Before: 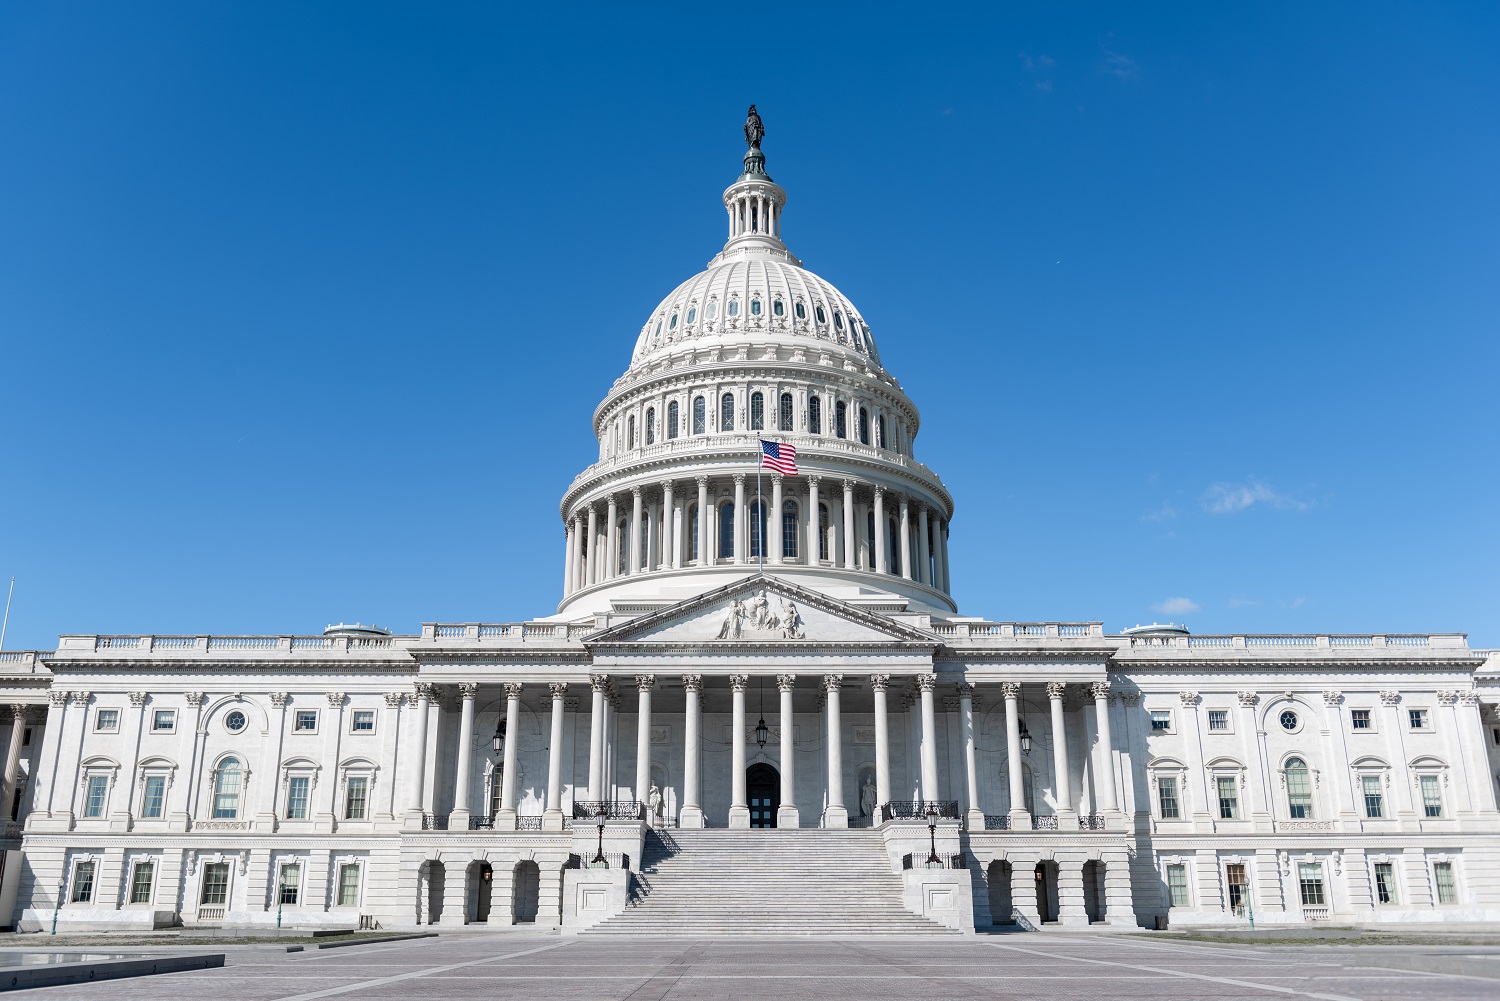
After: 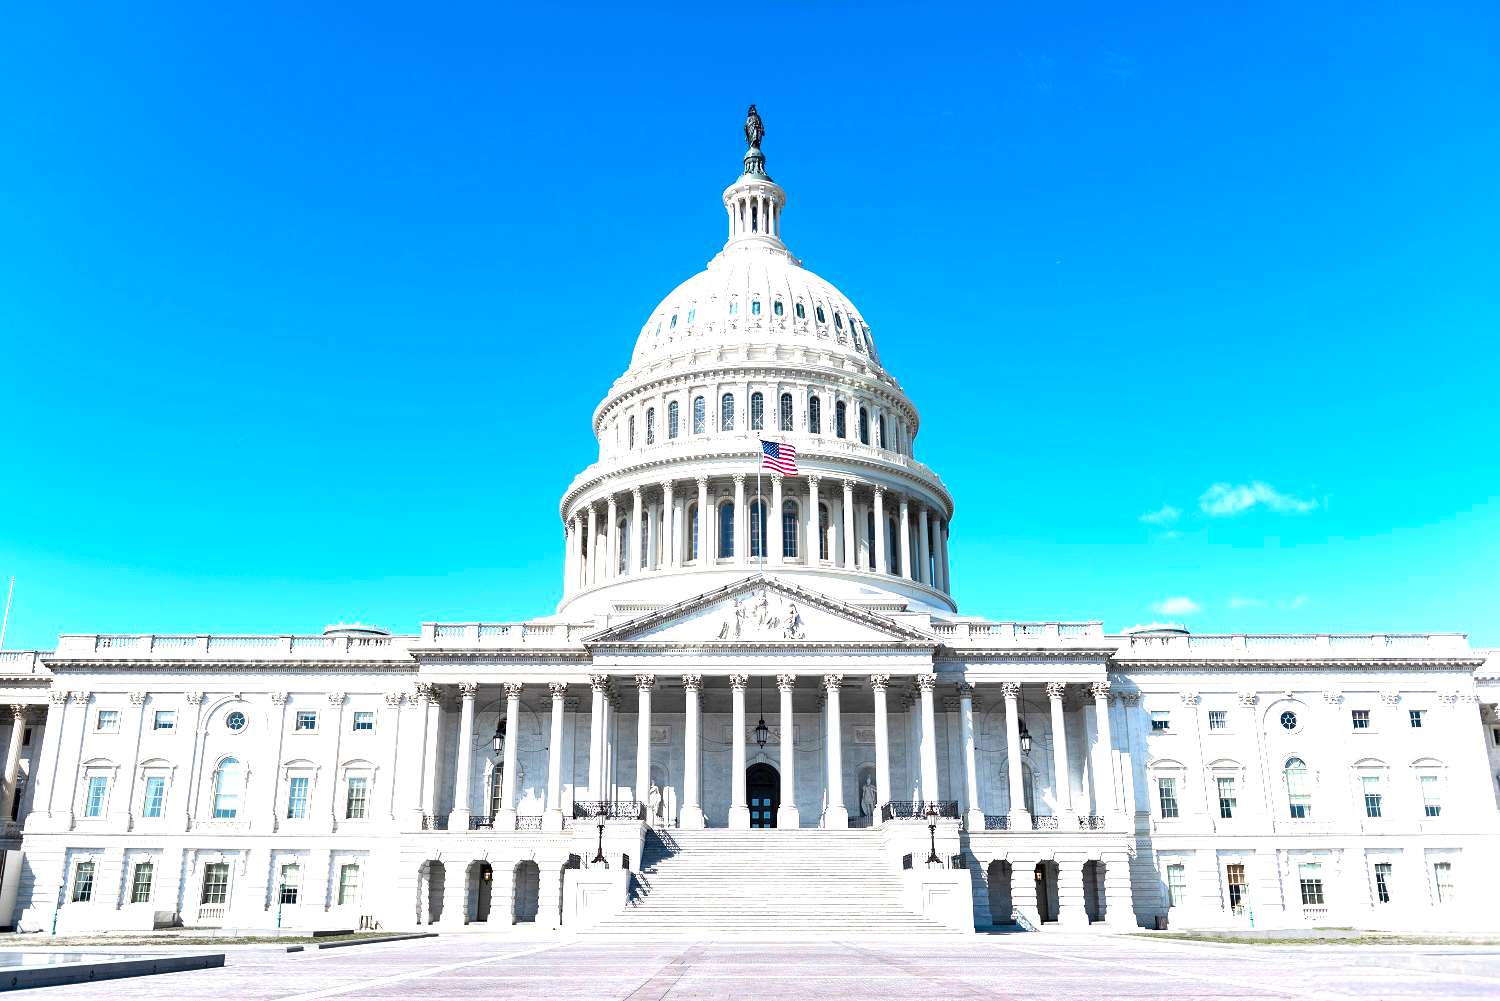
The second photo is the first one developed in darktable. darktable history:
color balance rgb: linear chroma grading › shadows -10%, linear chroma grading › global chroma 20%, perceptual saturation grading › global saturation 15%, perceptual brilliance grading › global brilliance 30%, perceptual brilliance grading › highlights 12%, perceptual brilliance grading › mid-tones 24%, global vibrance 20%
contrast brightness saturation: saturation -0.05
